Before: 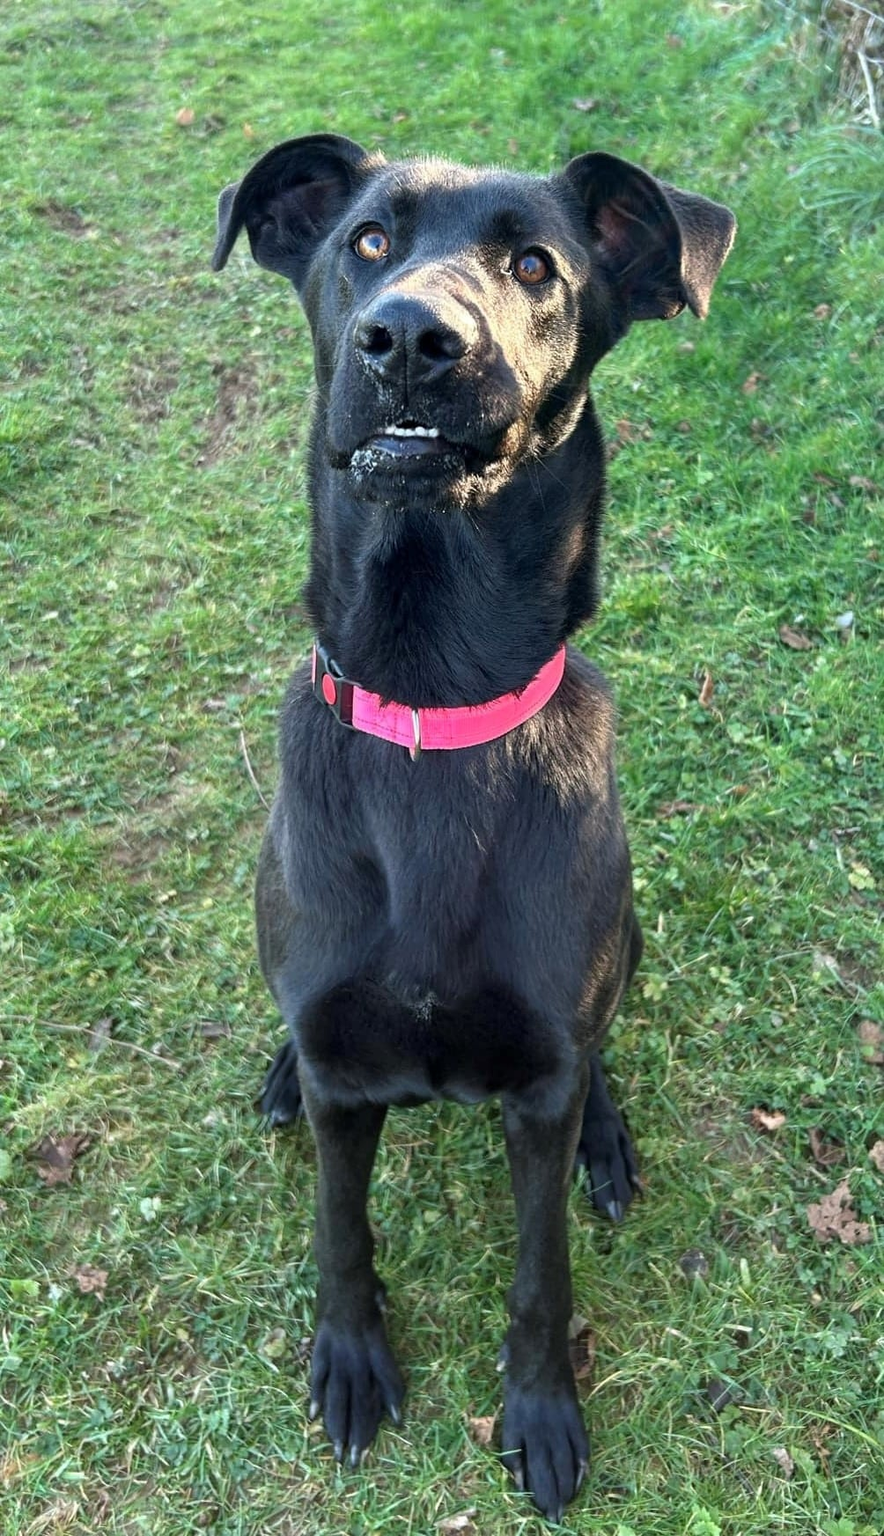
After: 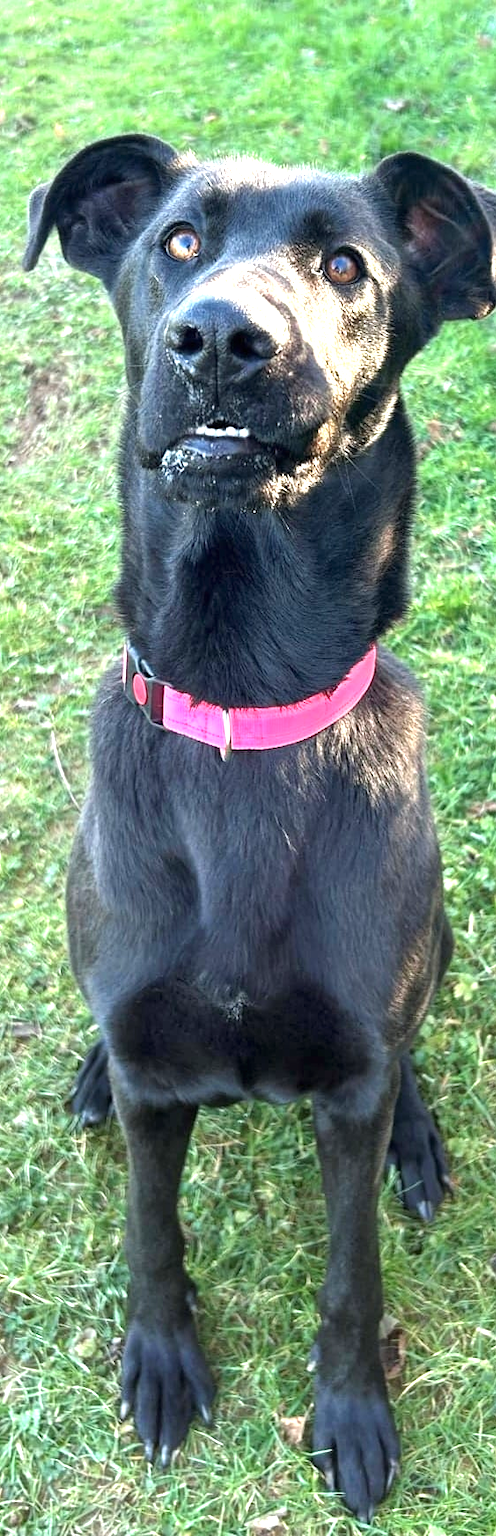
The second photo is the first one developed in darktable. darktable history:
exposure: black level correction 0, exposure 0.95 EV, compensate exposure bias true, compensate highlight preservation false
crop: left 21.496%, right 22.254%
